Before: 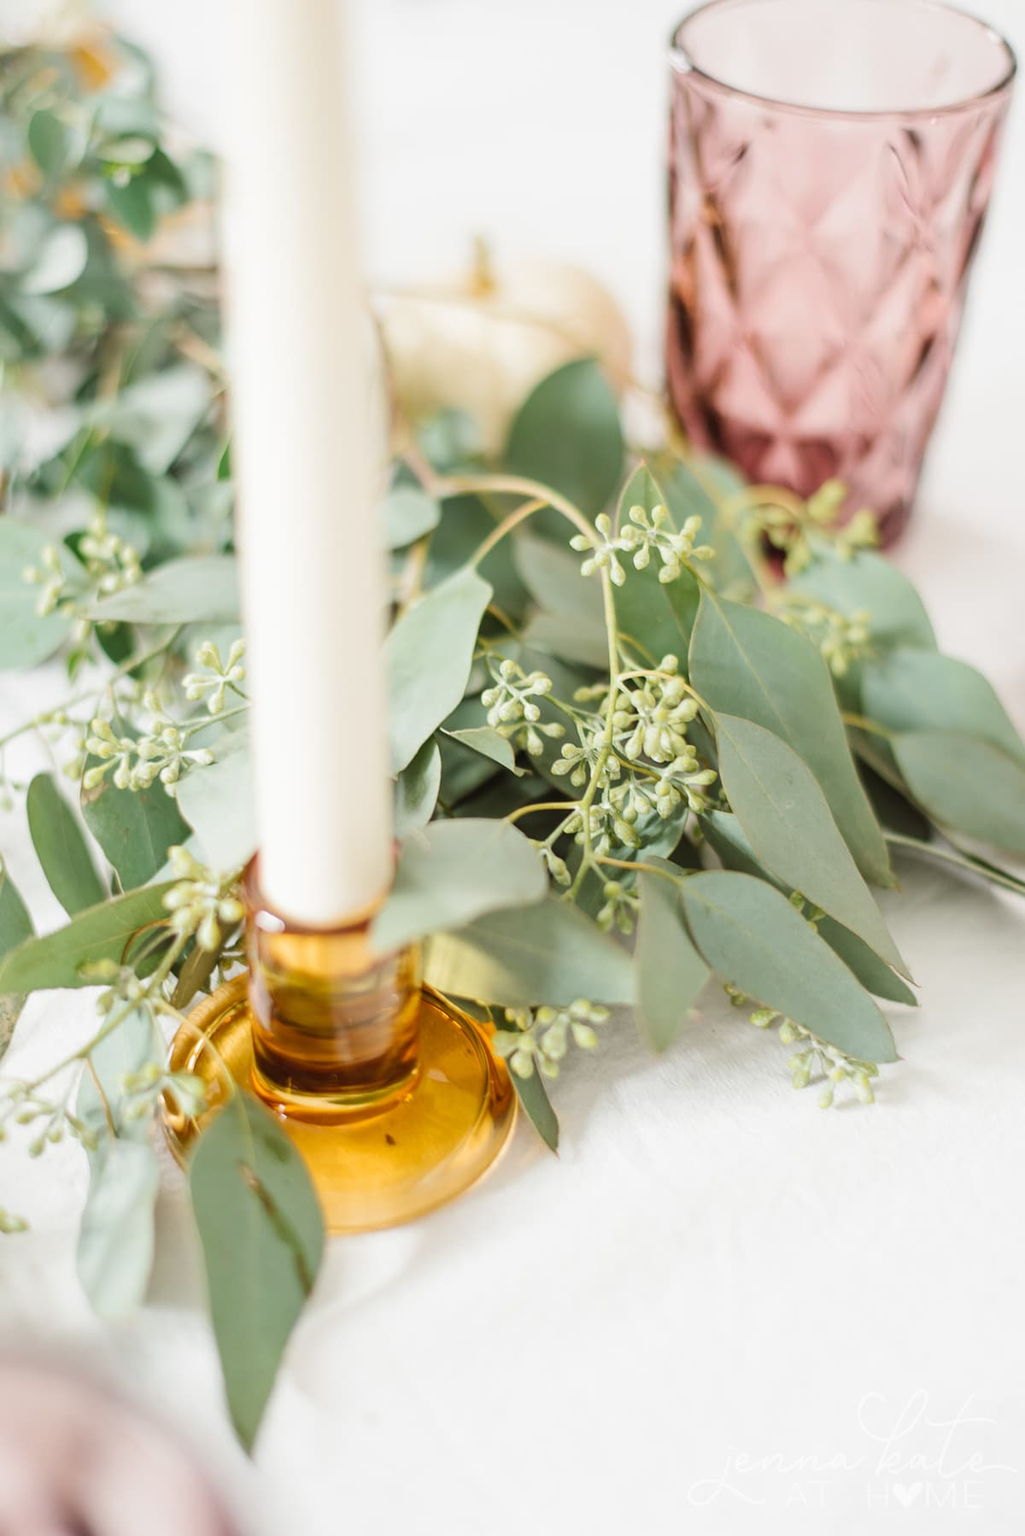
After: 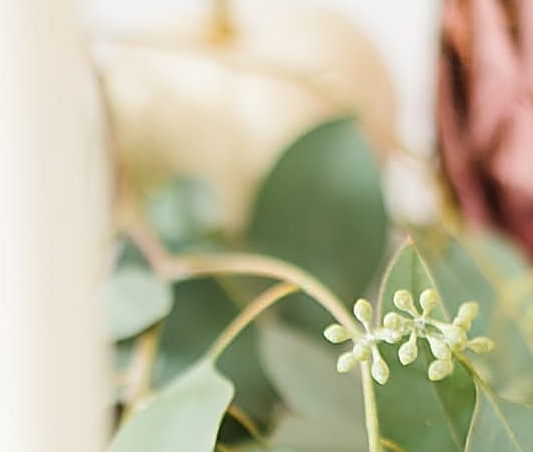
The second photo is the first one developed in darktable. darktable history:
sharpen: amount 0.901
crop: left 28.66%, top 16.824%, right 26.851%, bottom 58.027%
